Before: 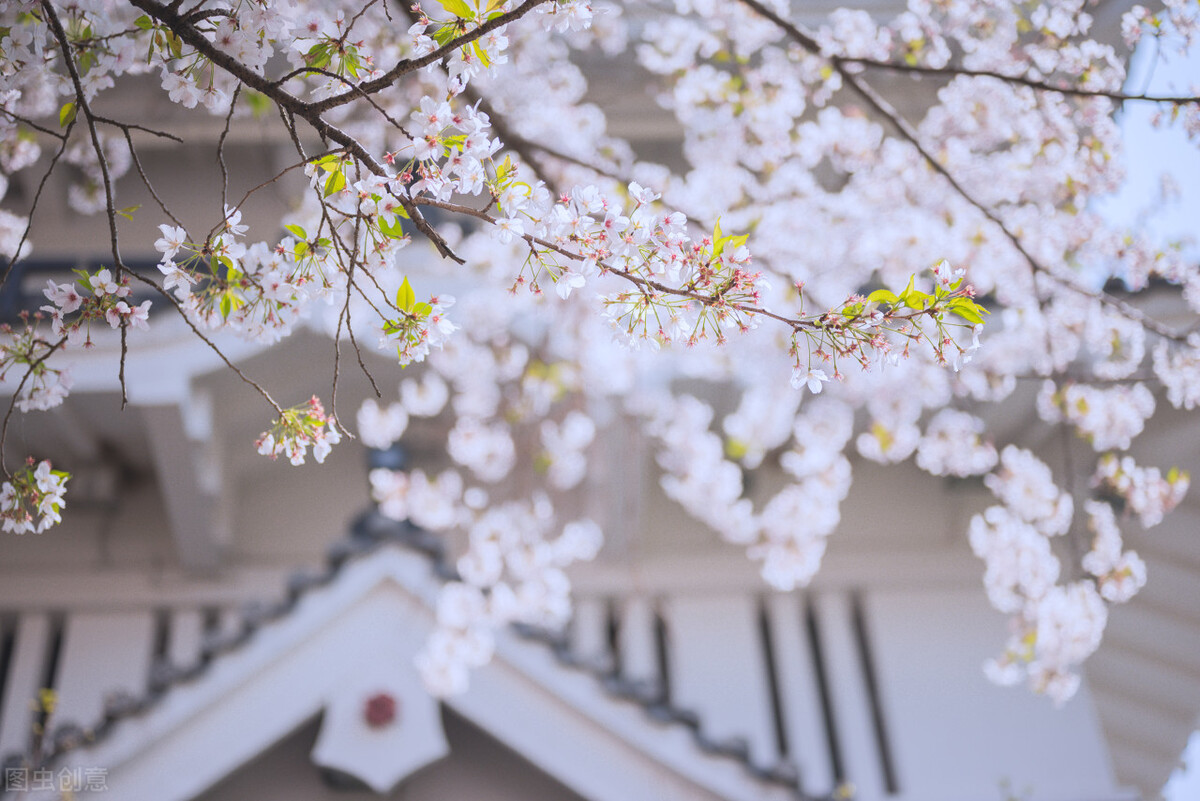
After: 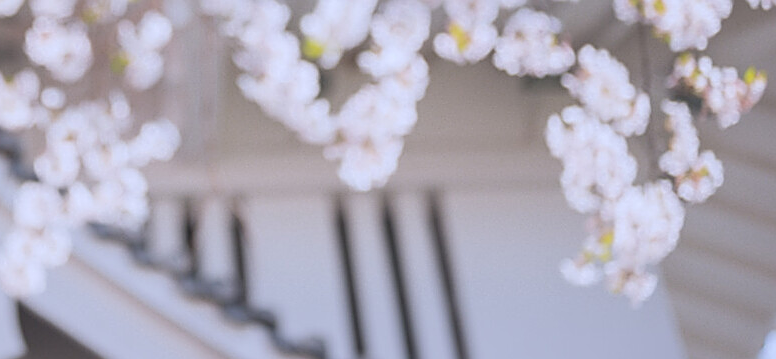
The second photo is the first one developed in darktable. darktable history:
sharpen: on, module defaults
crop and rotate: left 35.29%, top 50.182%, bottom 4.934%
